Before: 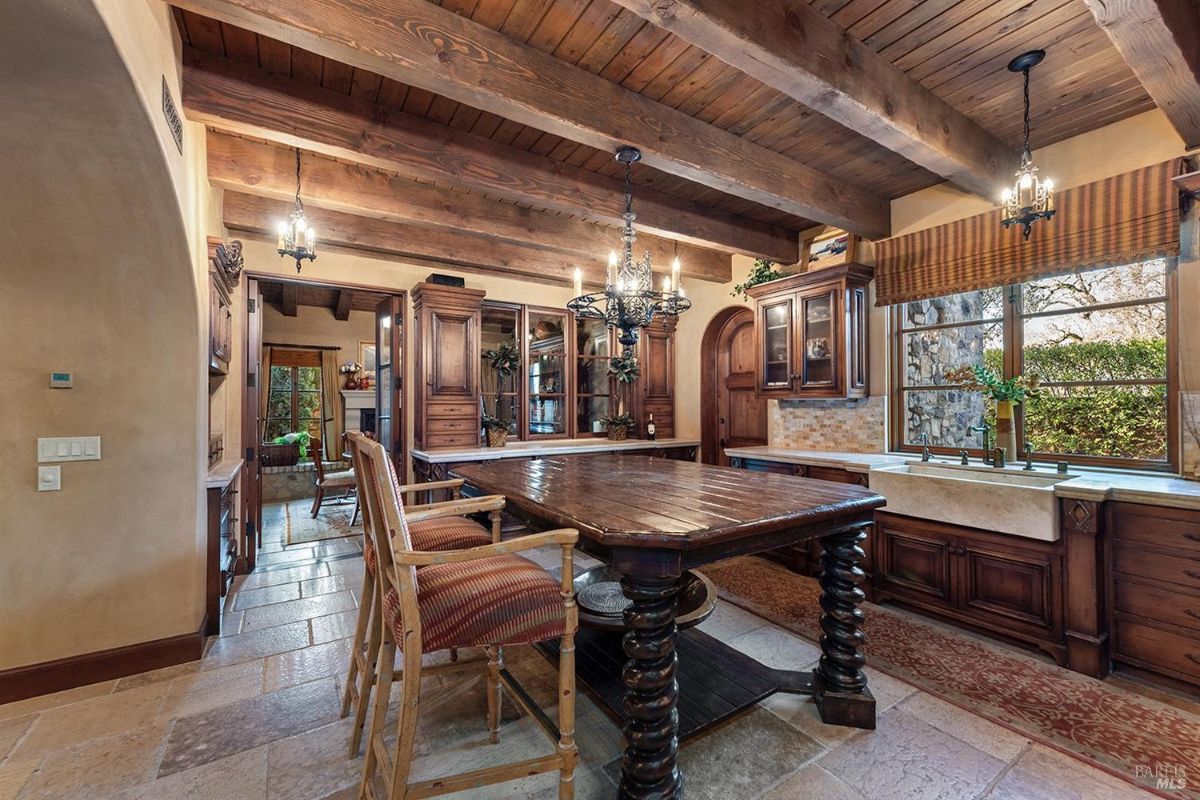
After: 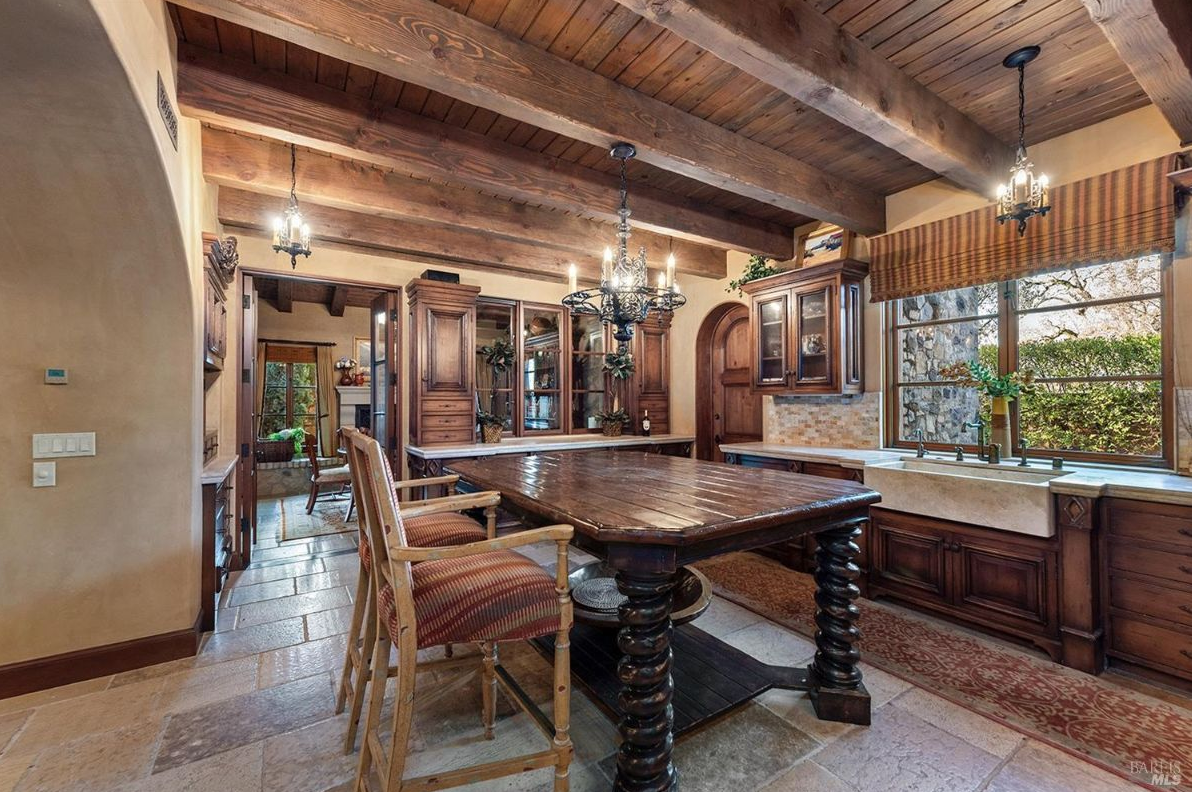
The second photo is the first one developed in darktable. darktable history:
crop: left 0.454%, top 0.526%, right 0.174%, bottom 0.447%
